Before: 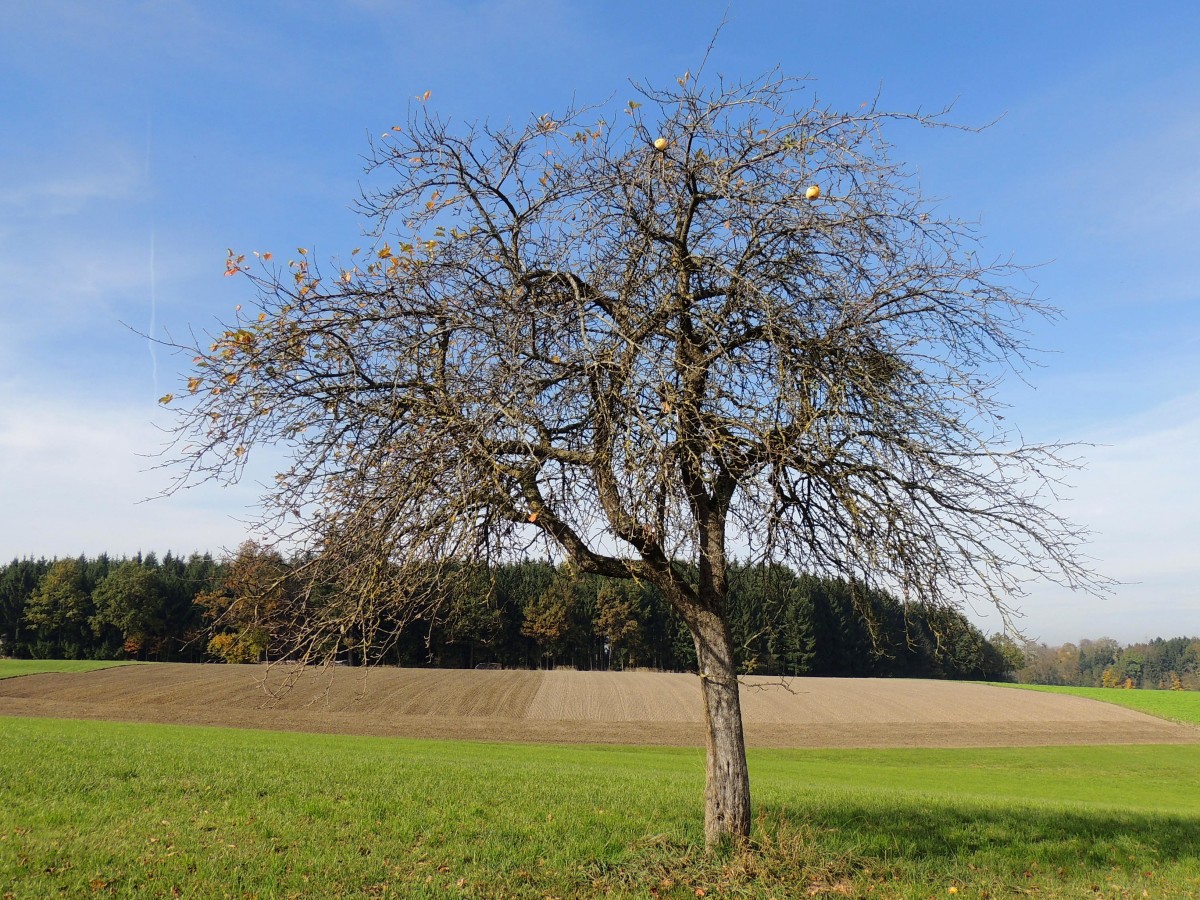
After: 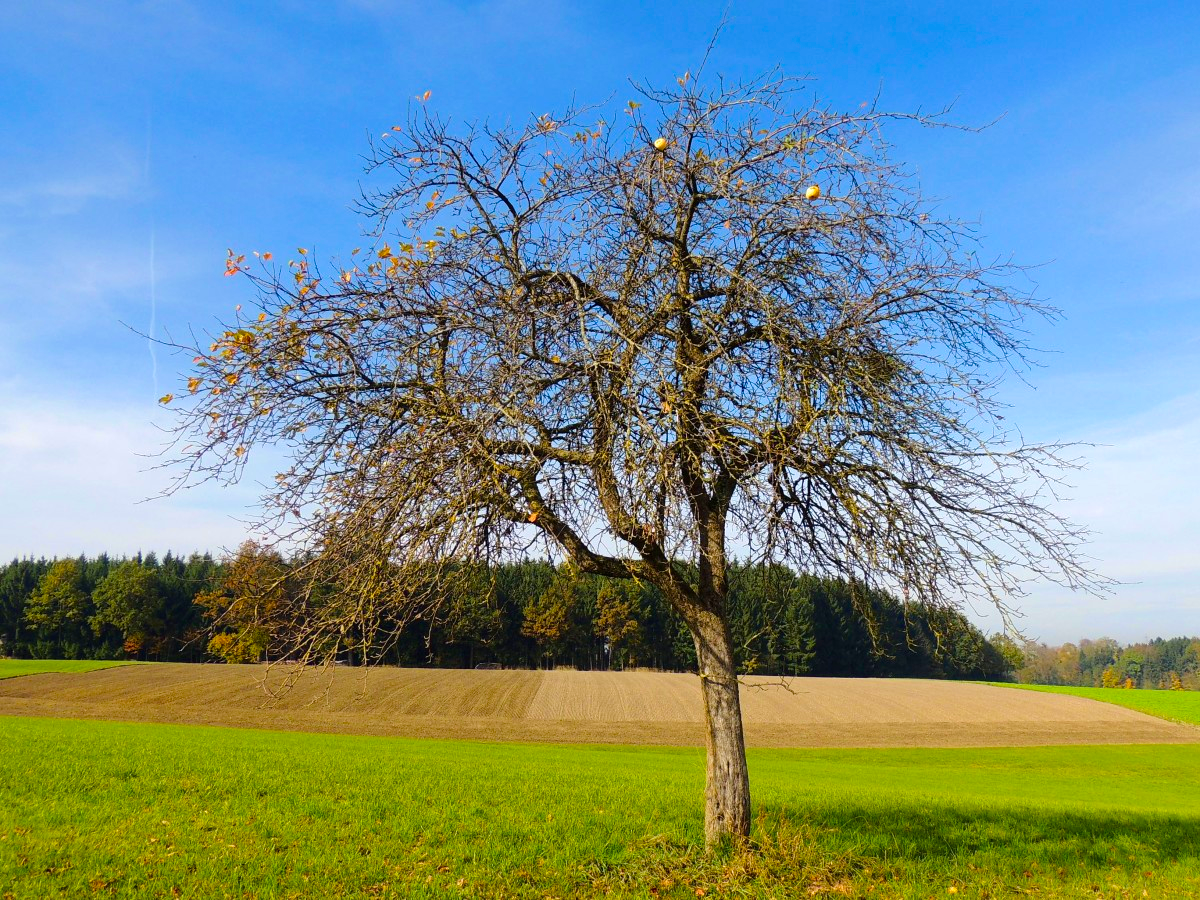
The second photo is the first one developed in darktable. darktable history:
velvia: strength 50.9%, mid-tones bias 0.515
exposure: exposure 0.127 EV, compensate highlight preservation false
